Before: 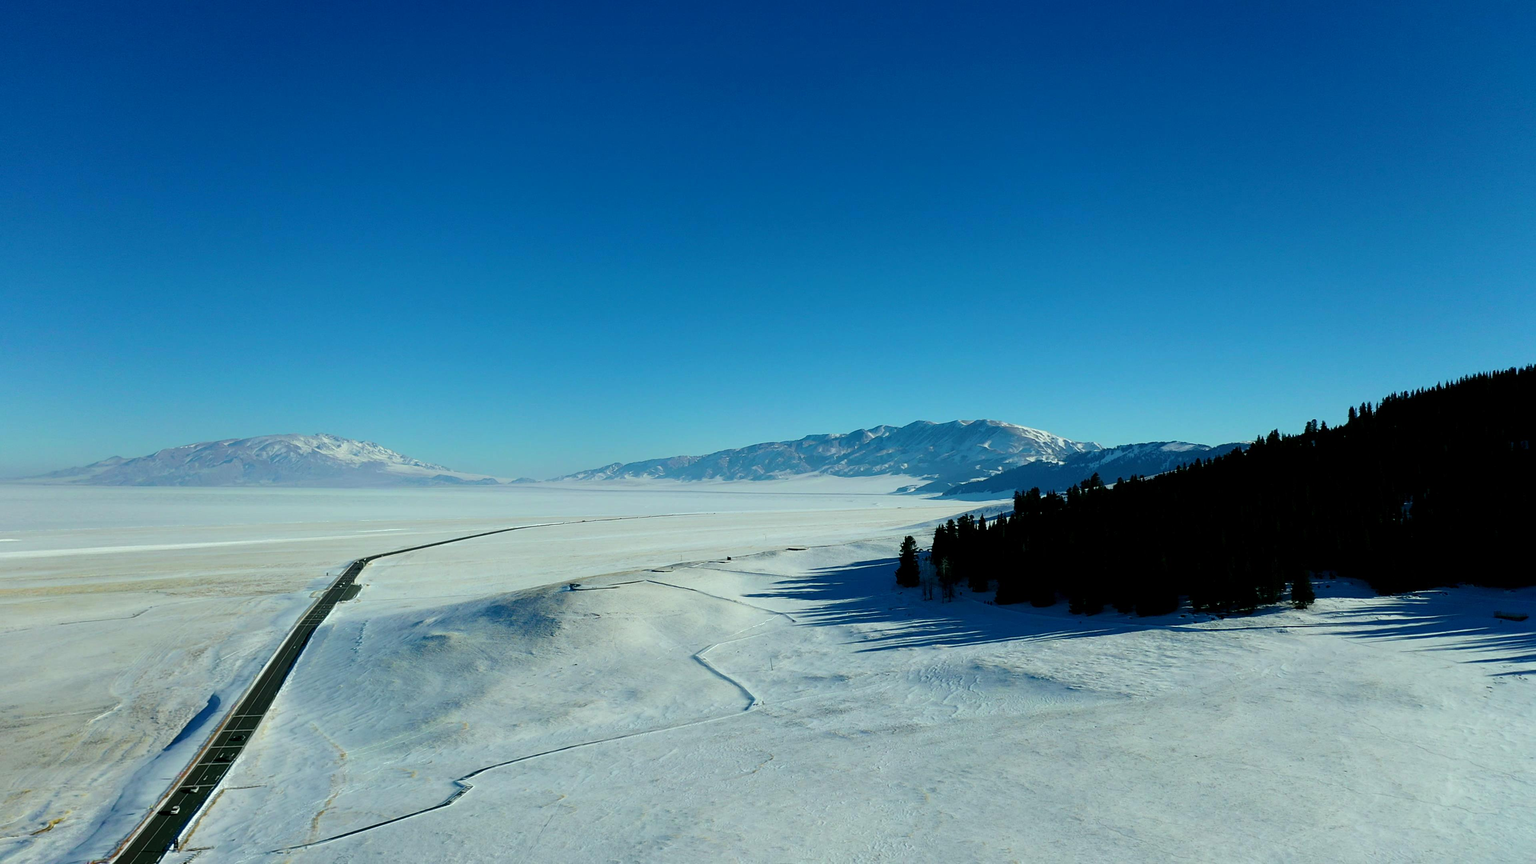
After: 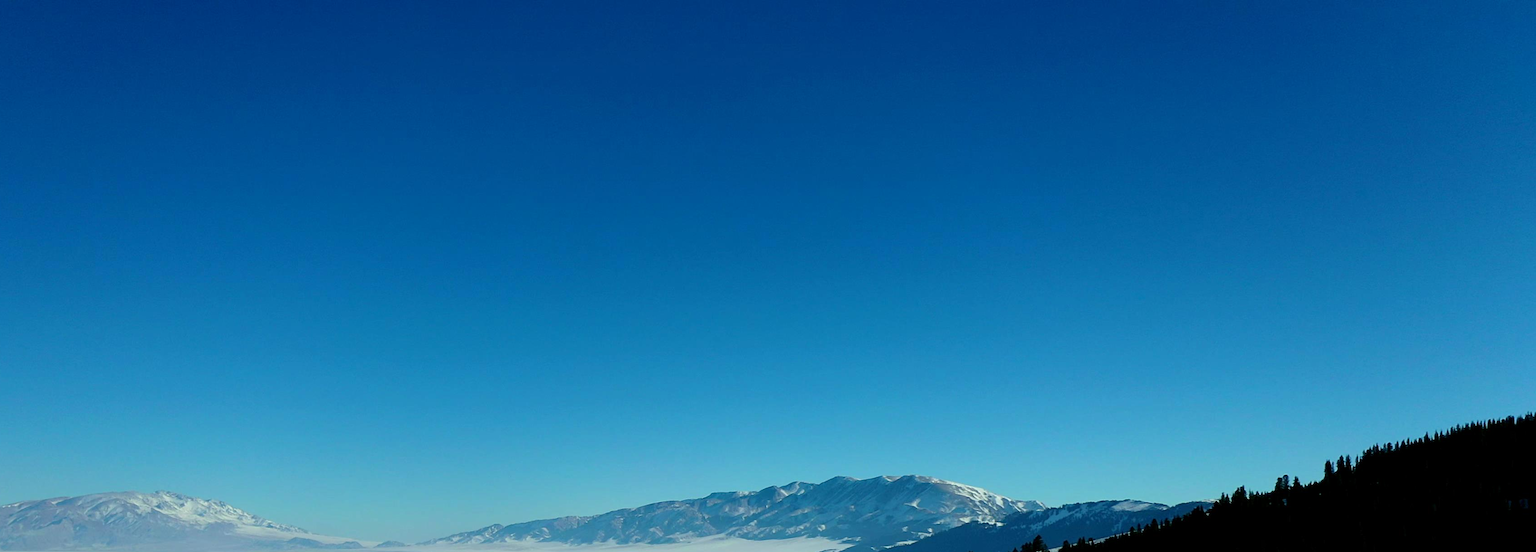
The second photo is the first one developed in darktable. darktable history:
crop and rotate: left 11.623%, bottom 43.459%
